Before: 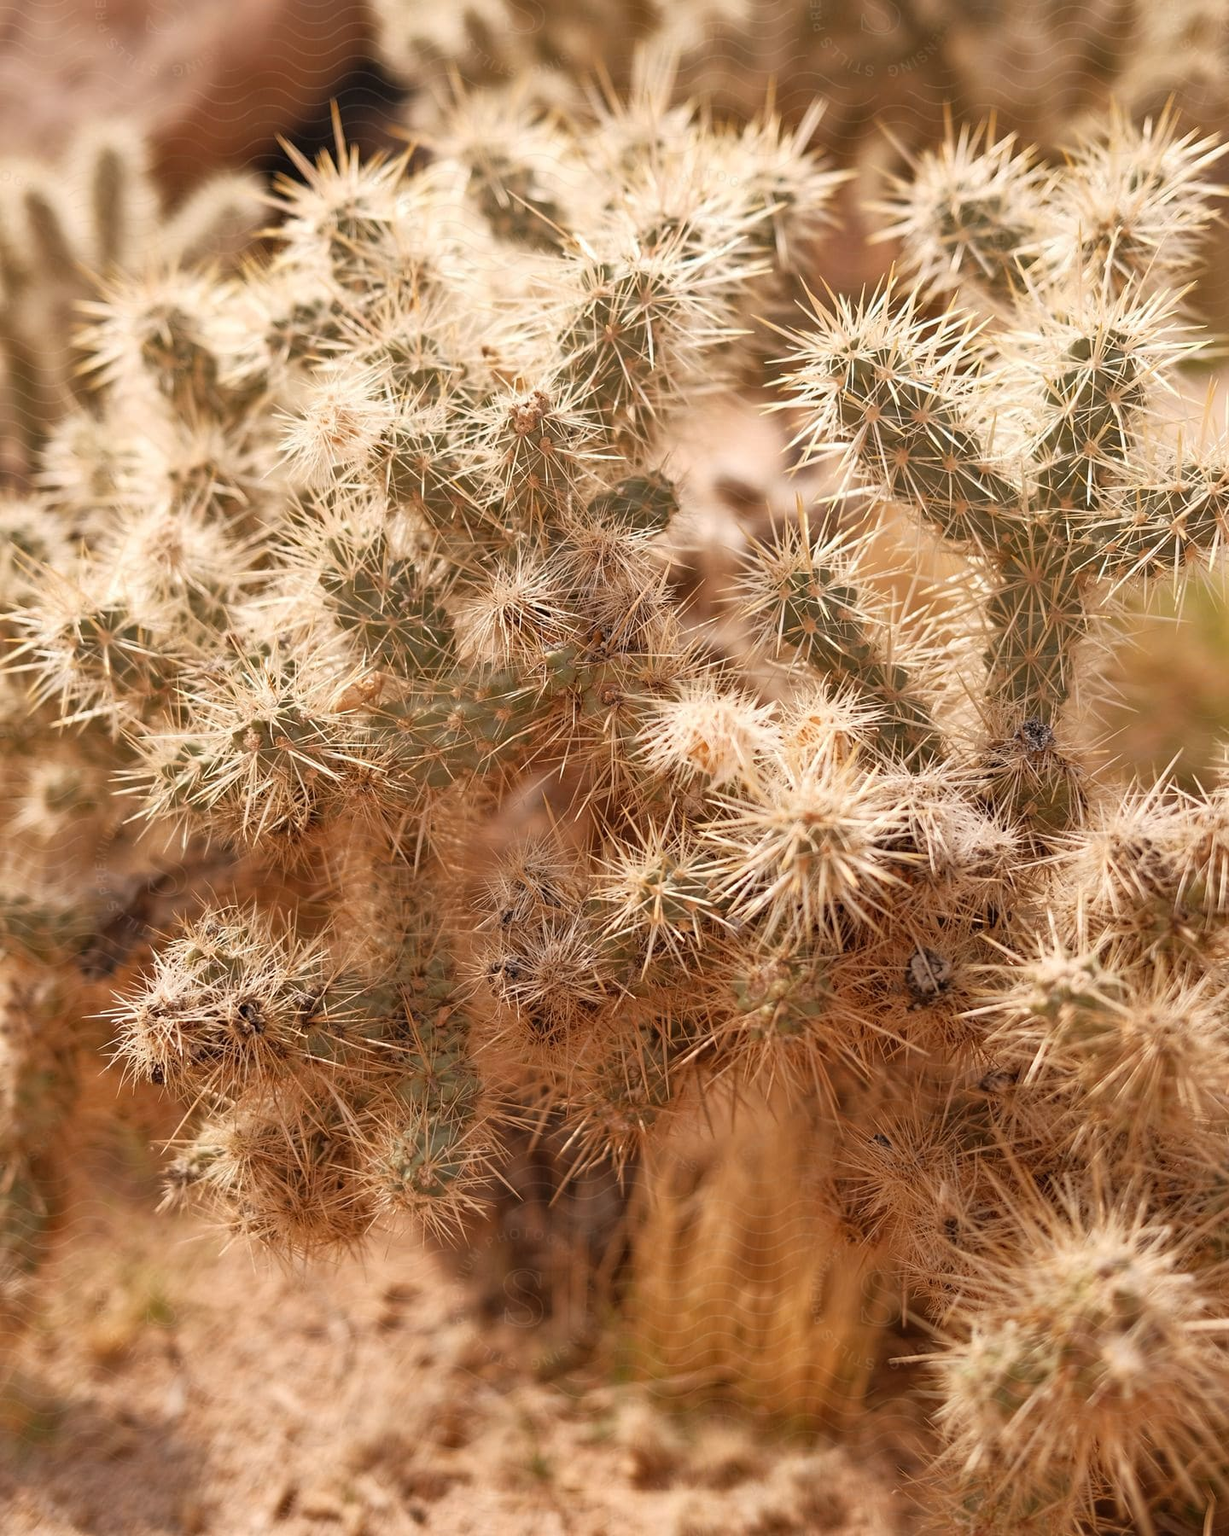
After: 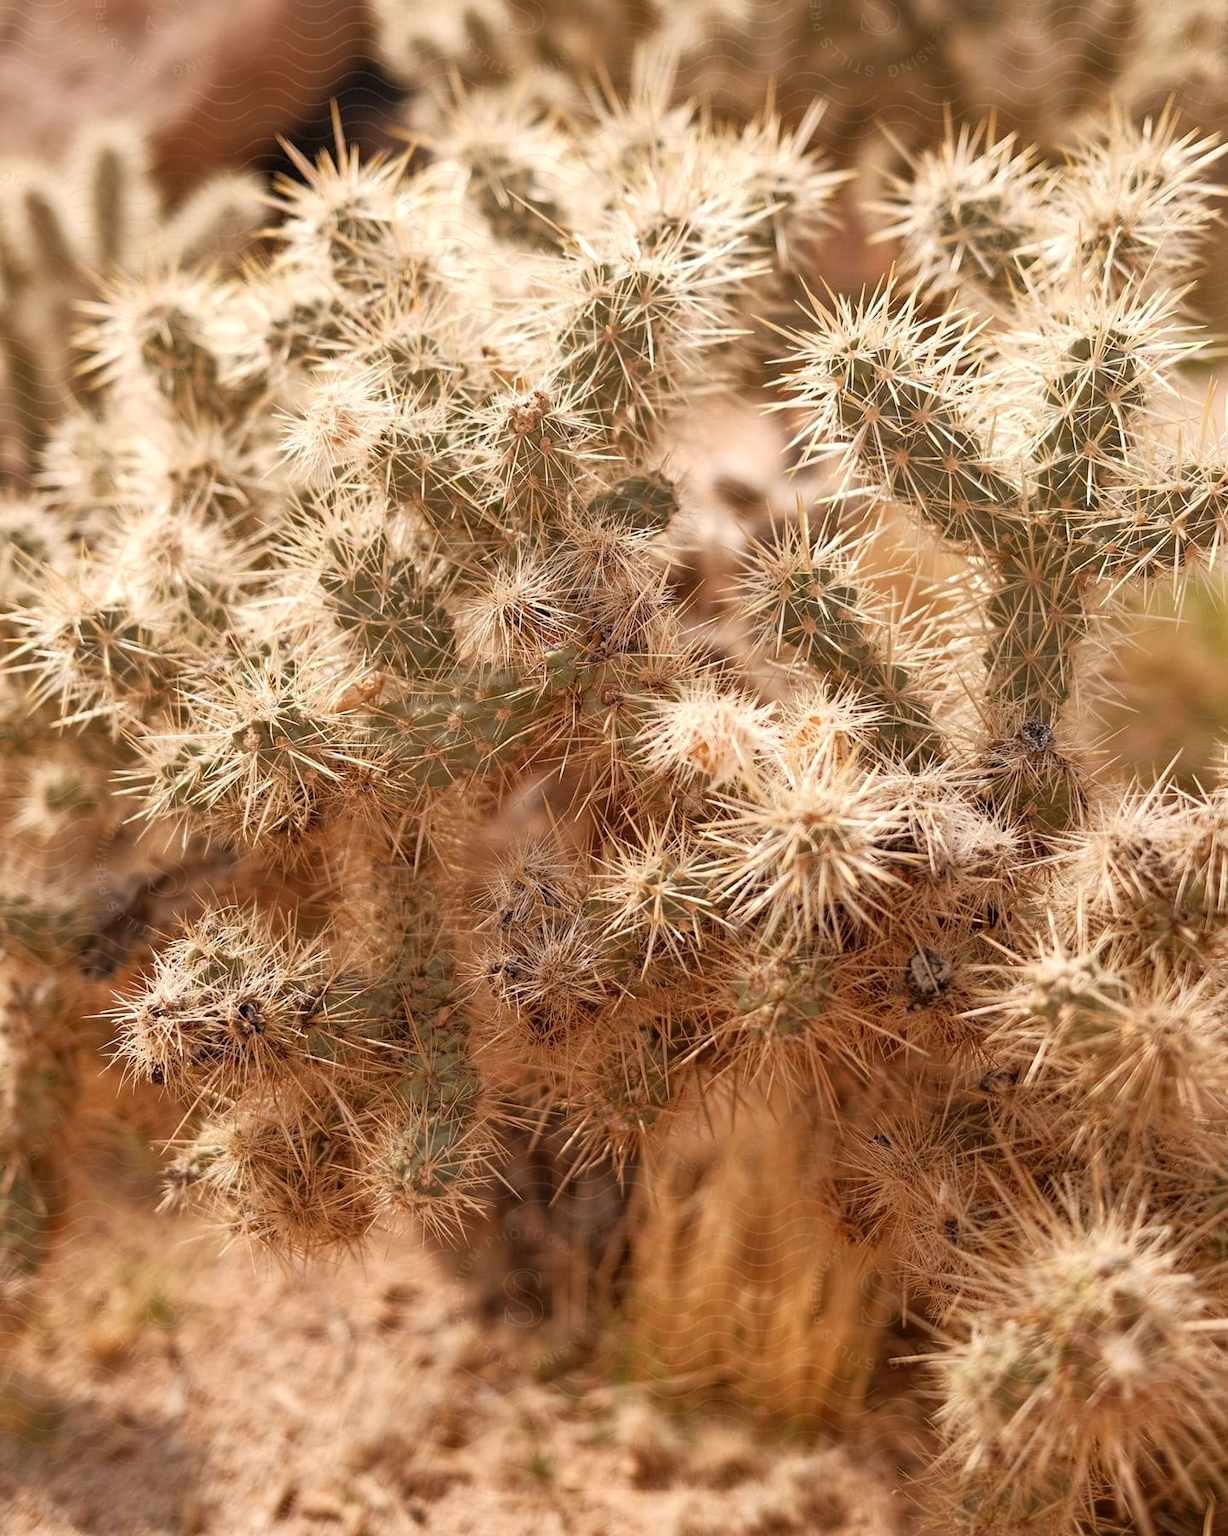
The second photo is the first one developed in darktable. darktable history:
local contrast: highlights 102%, shadows 100%, detail 120%, midtone range 0.2
tone equalizer: edges refinement/feathering 500, mask exposure compensation -1.57 EV, preserve details no
